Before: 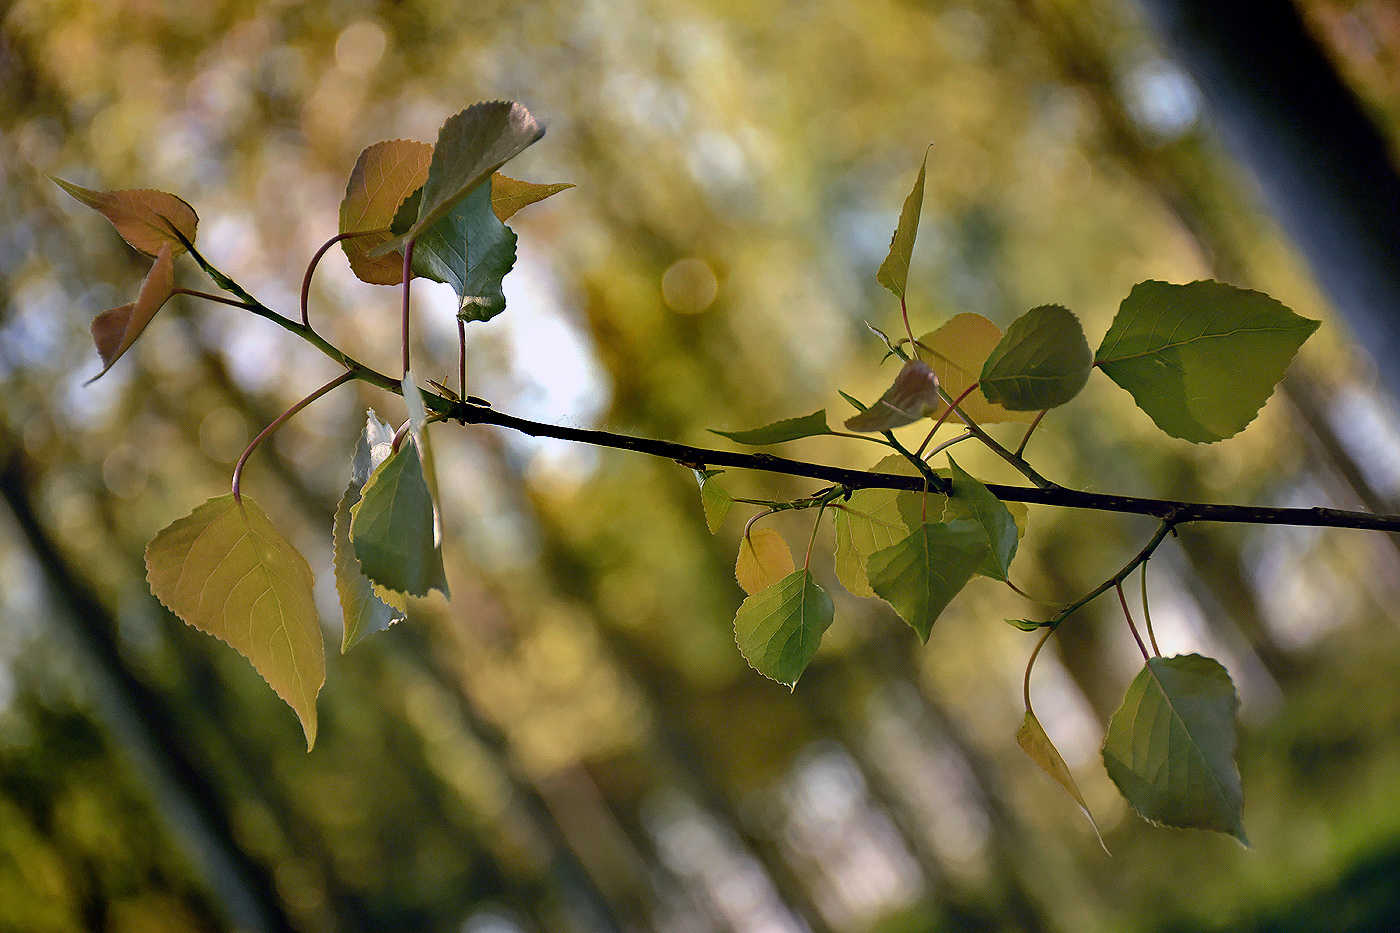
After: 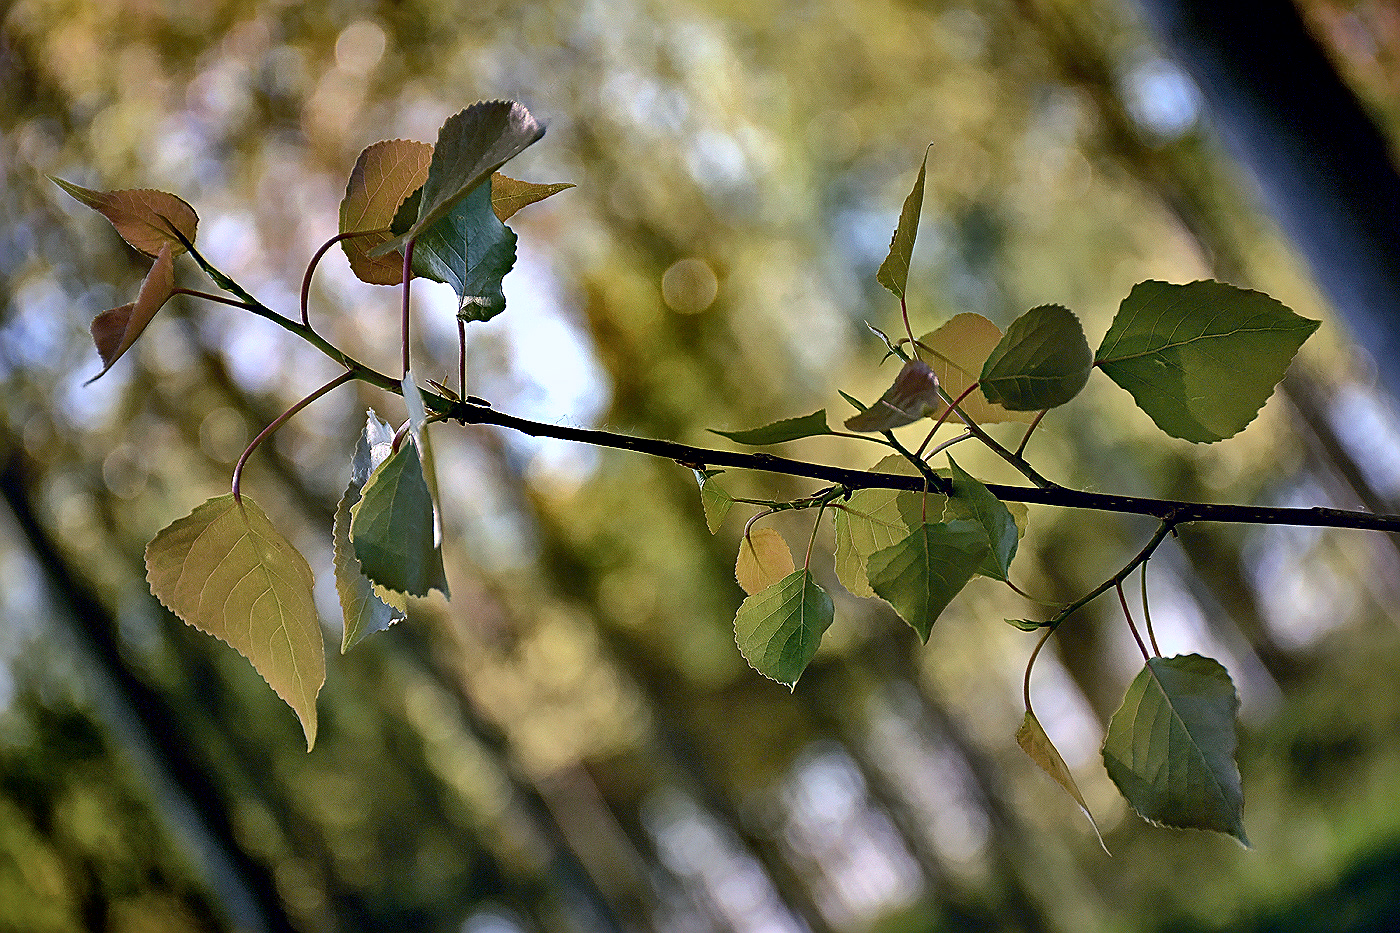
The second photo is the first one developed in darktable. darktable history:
sharpen: on, module defaults
local contrast: mode bilateral grid, contrast 20, coarseness 50, detail 159%, midtone range 0.2
color calibration: illuminant as shot in camera, x 0.37, y 0.382, temperature 4313.32 K
